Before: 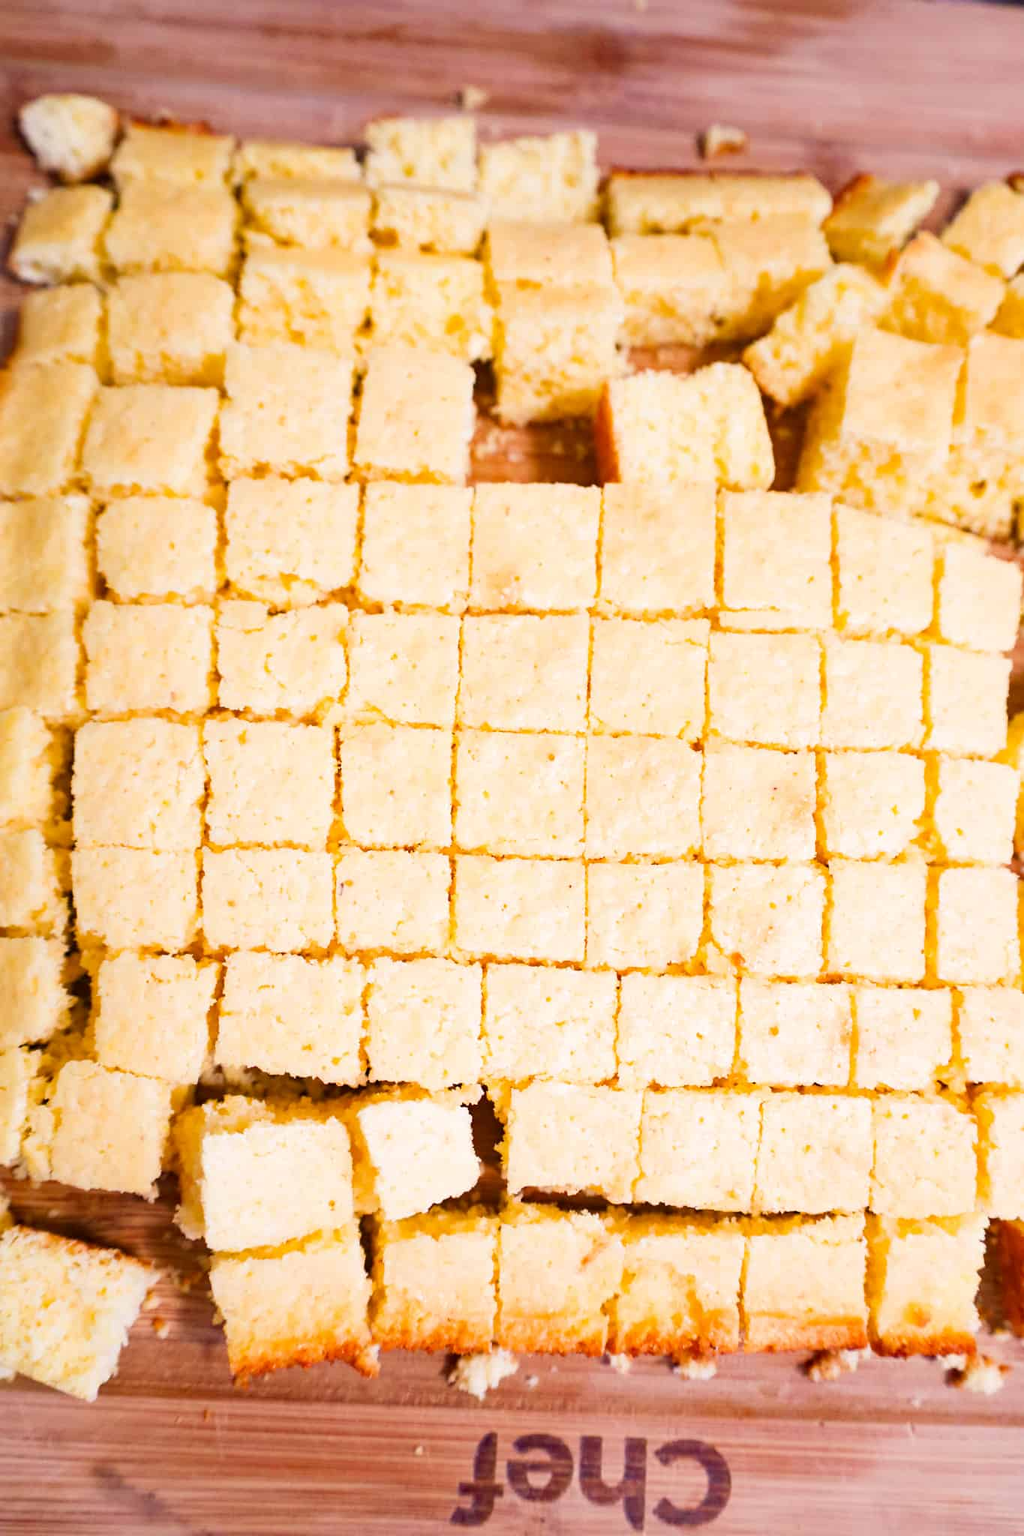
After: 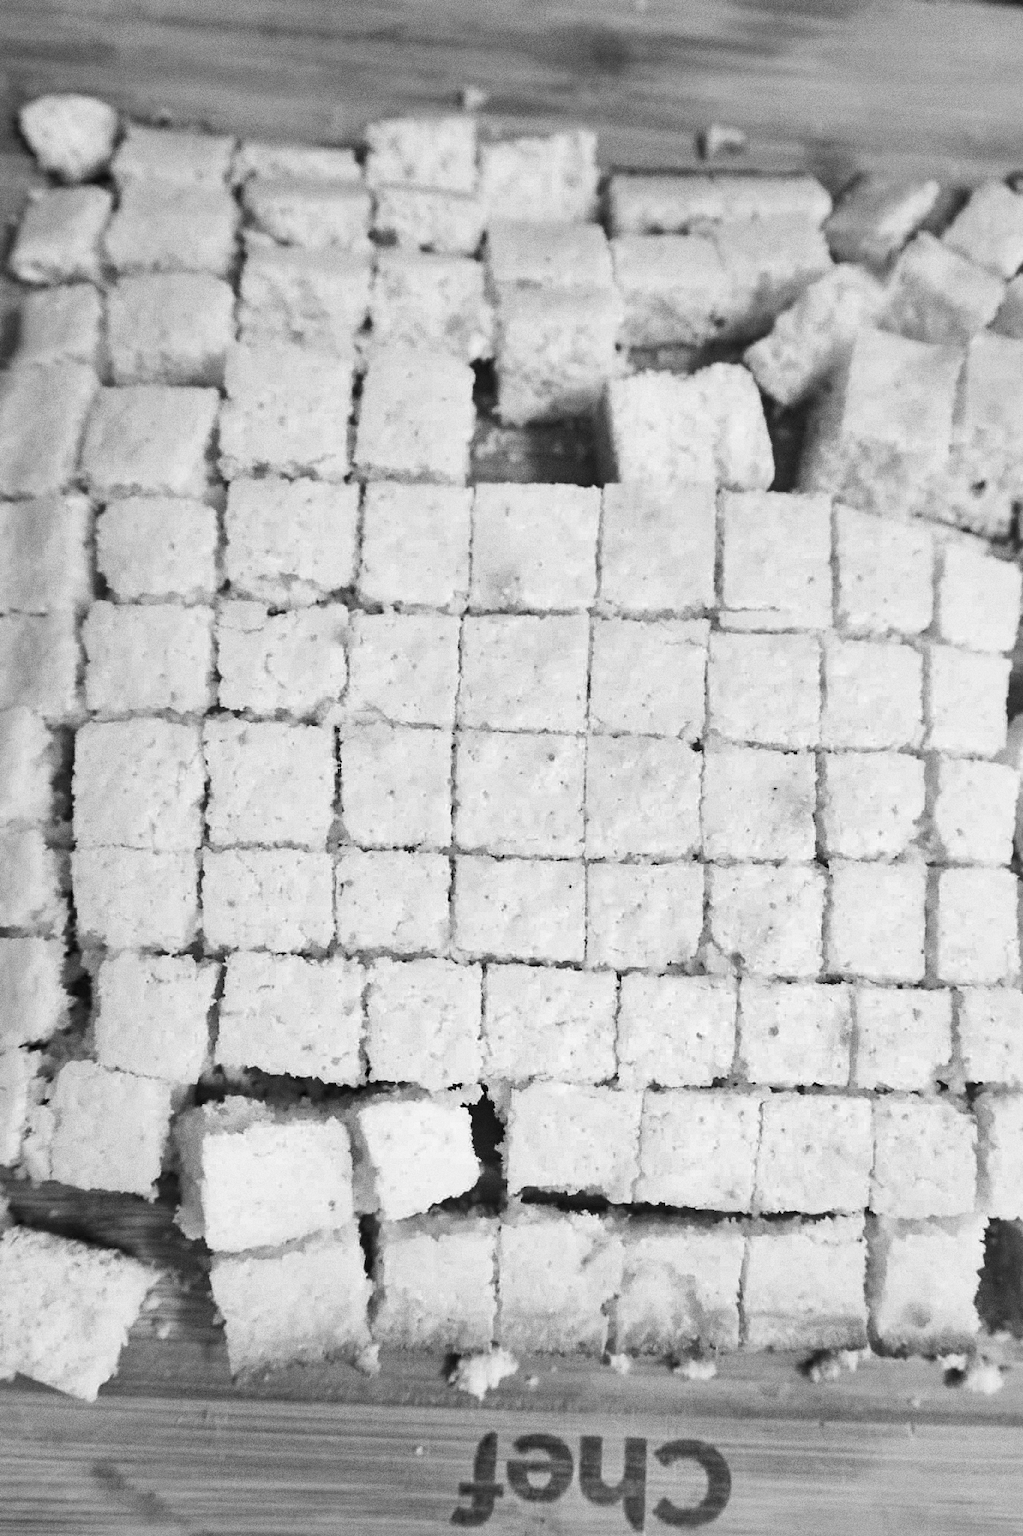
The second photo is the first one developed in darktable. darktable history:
shadows and highlights: low approximation 0.01, soften with gaussian
monochrome: on, module defaults
grain: coarseness 0.09 ISO, strength 40%
